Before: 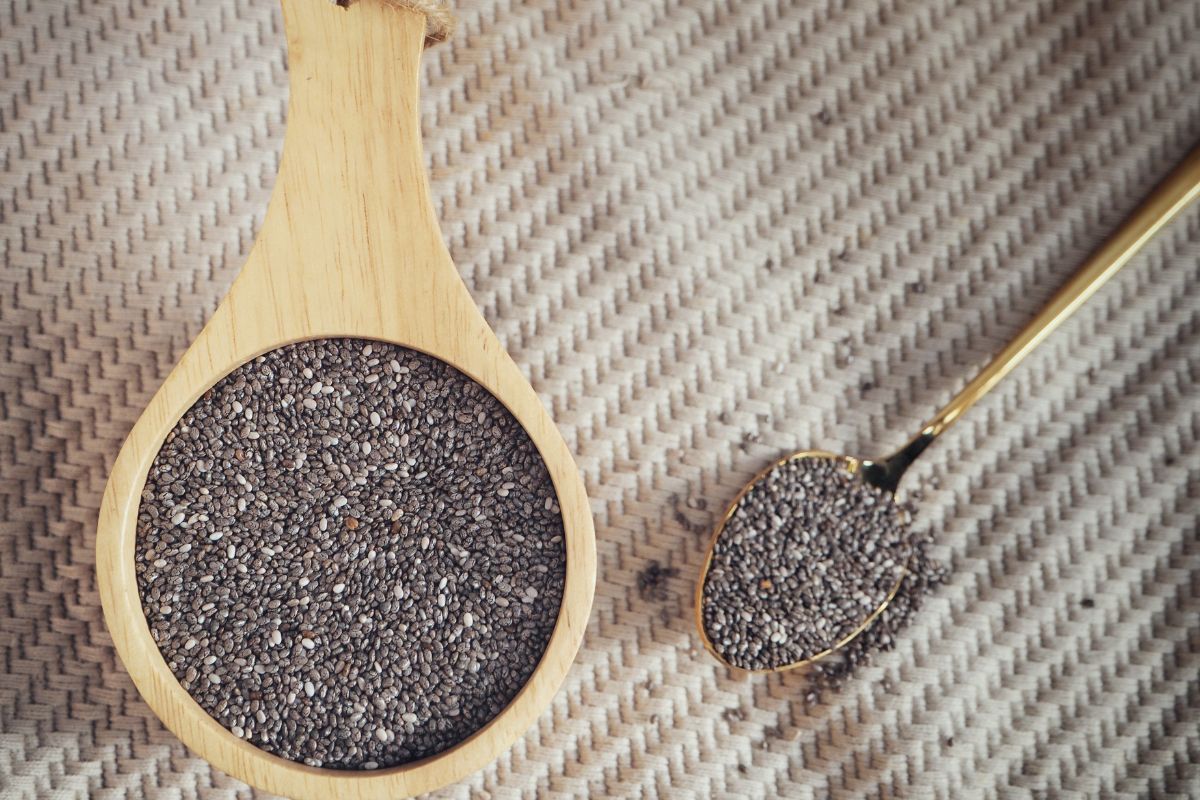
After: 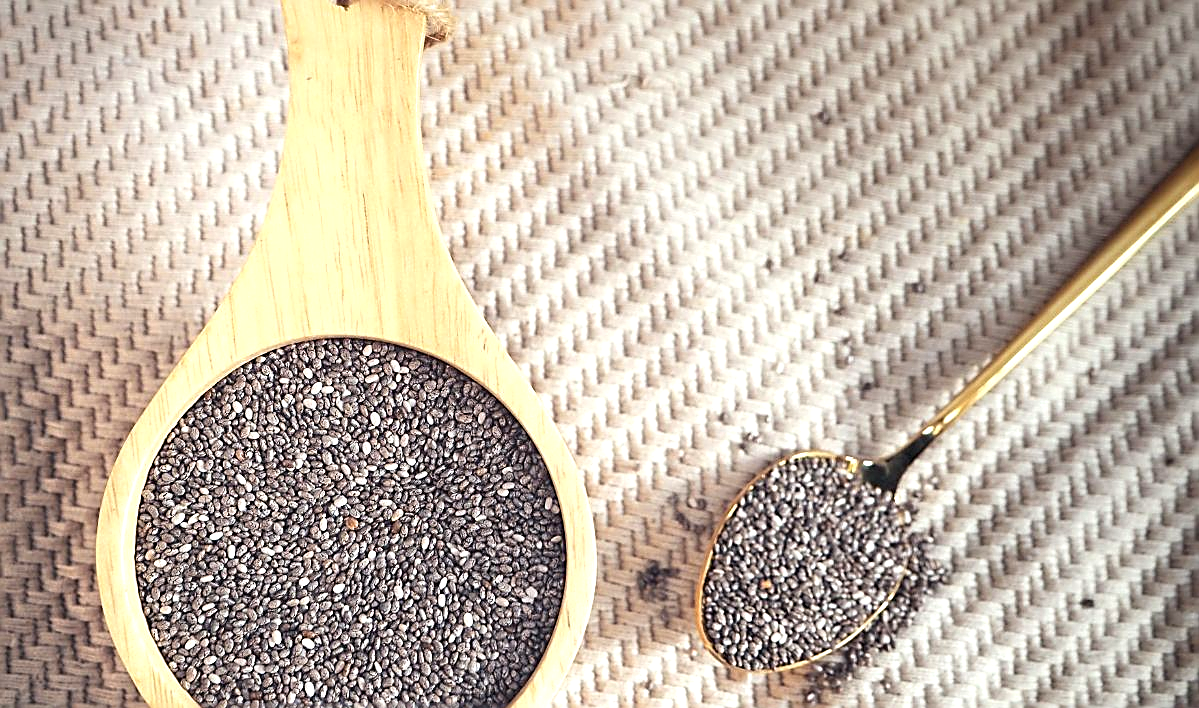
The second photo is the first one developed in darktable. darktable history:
exposure: exposure 0.746 EV, compensate highlight preservation false
color balance rgb: perceptual saturation grading › global saturation 0.486%, global vibrance 14.954%
crop and rotate: top 0%, bottom 11.481%
sharpen: amount 0.992
